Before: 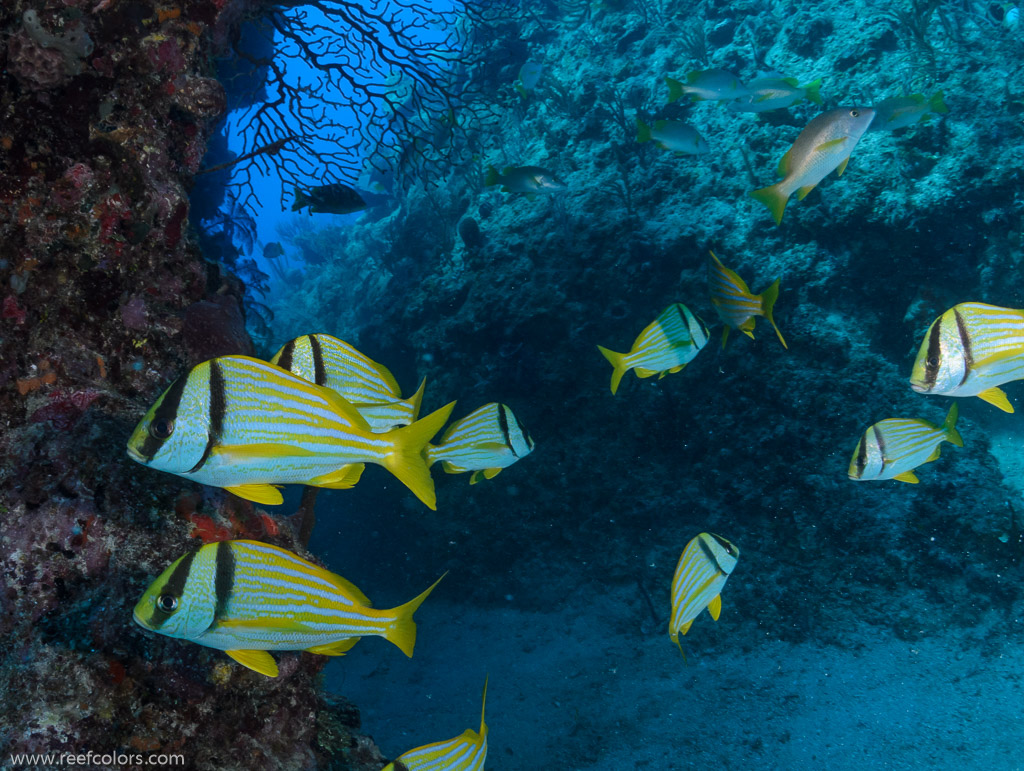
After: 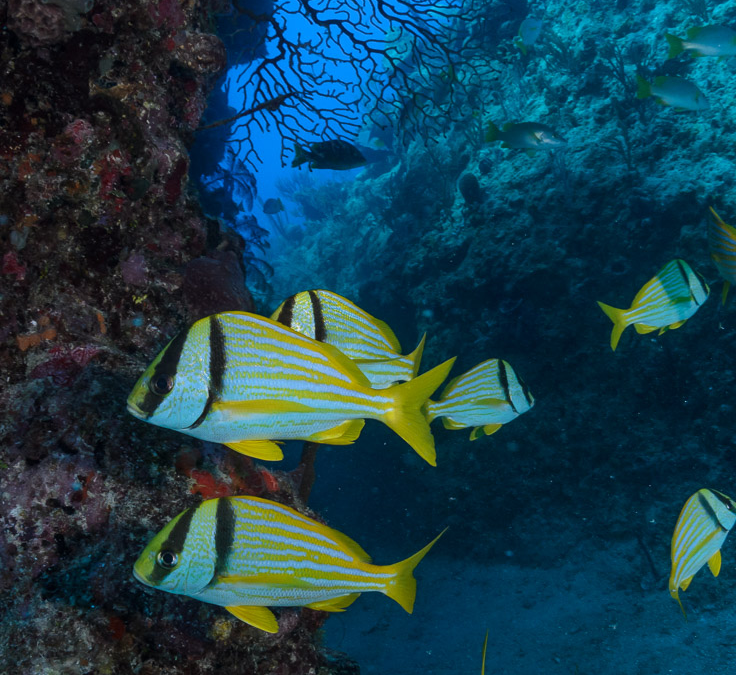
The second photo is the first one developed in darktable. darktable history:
crop: top 5.803%, right 27.864%, bottom 5.804%
